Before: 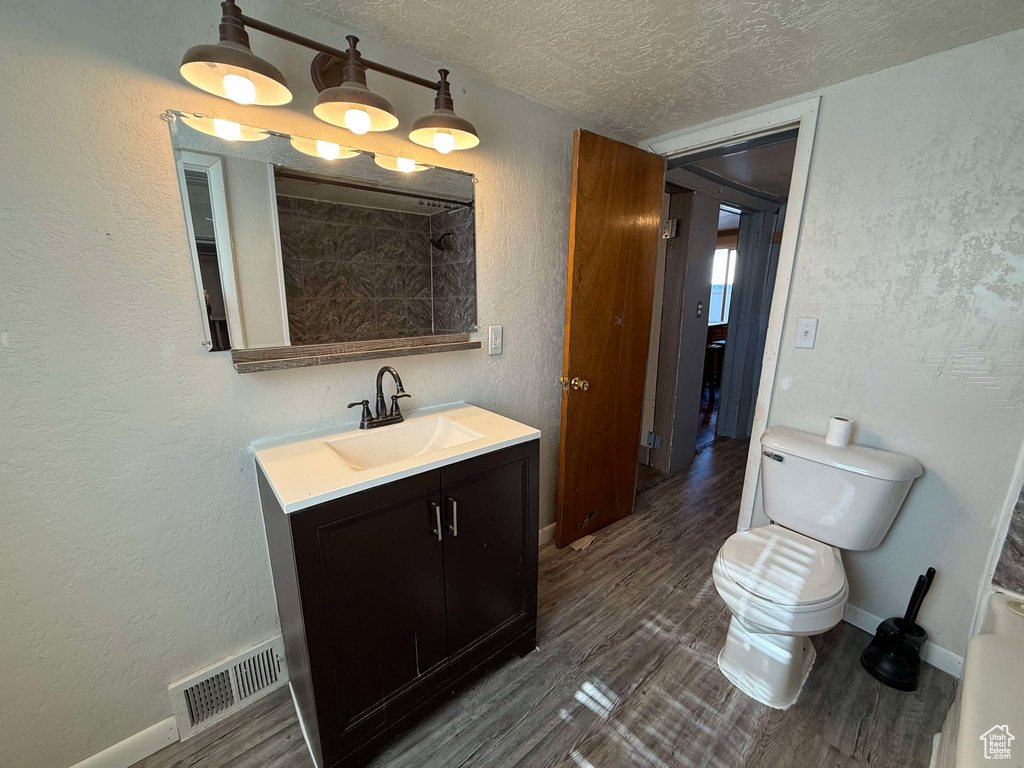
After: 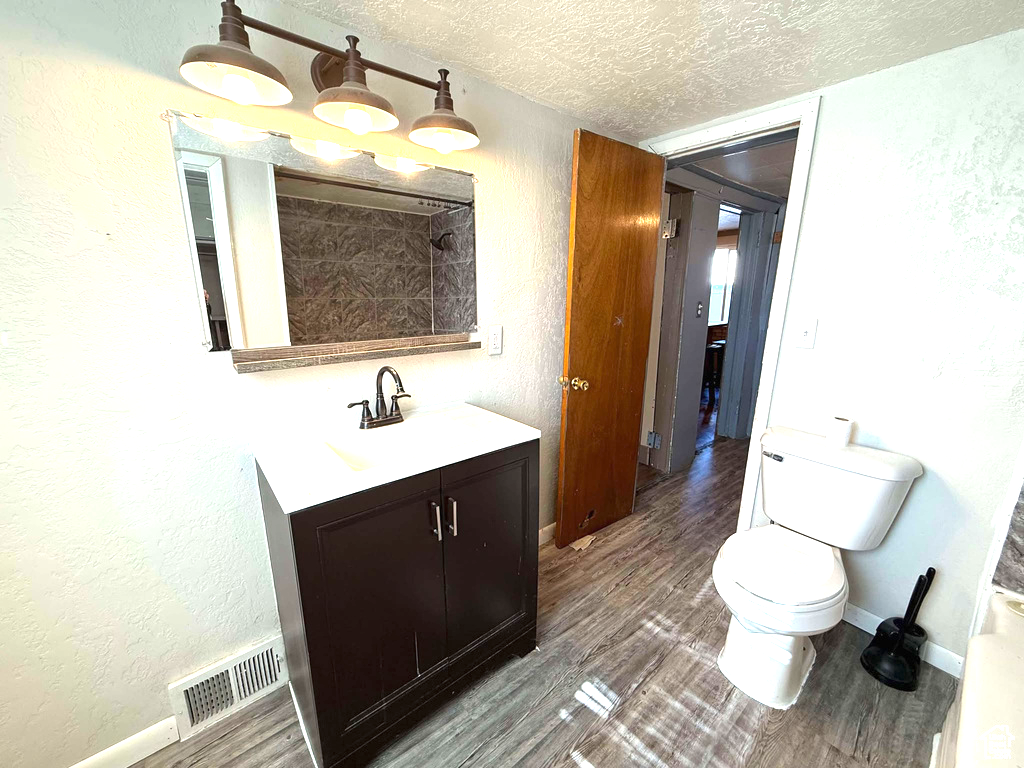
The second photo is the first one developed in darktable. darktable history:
exposure: black level correction 0, exposure 1.403 EV, compensate exposure bias true, compensate highlight preservation false
